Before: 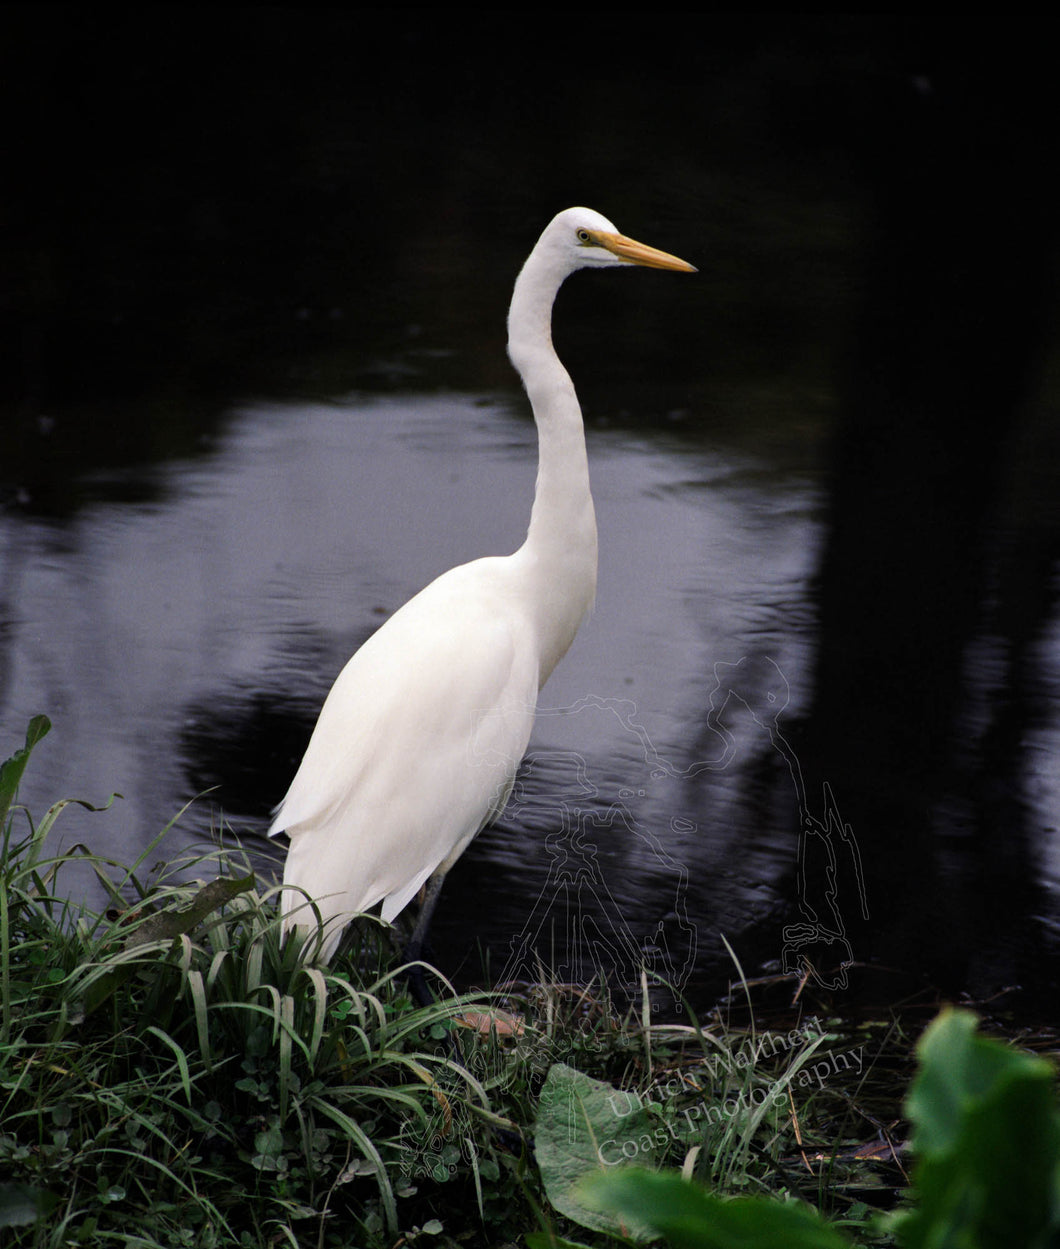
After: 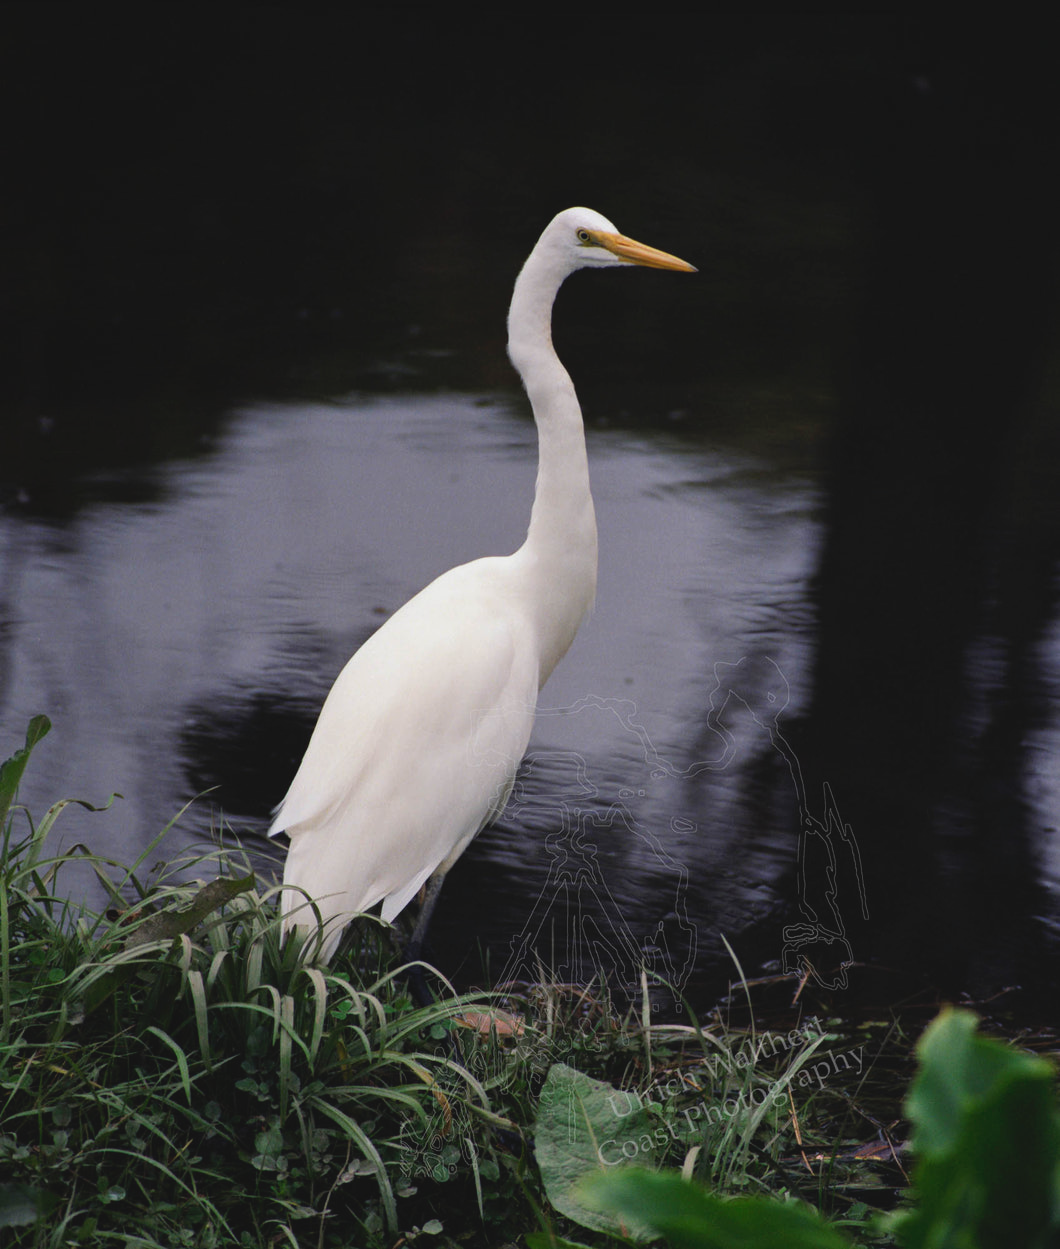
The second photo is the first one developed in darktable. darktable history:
contrast brightness saturation: contrast -0.127
